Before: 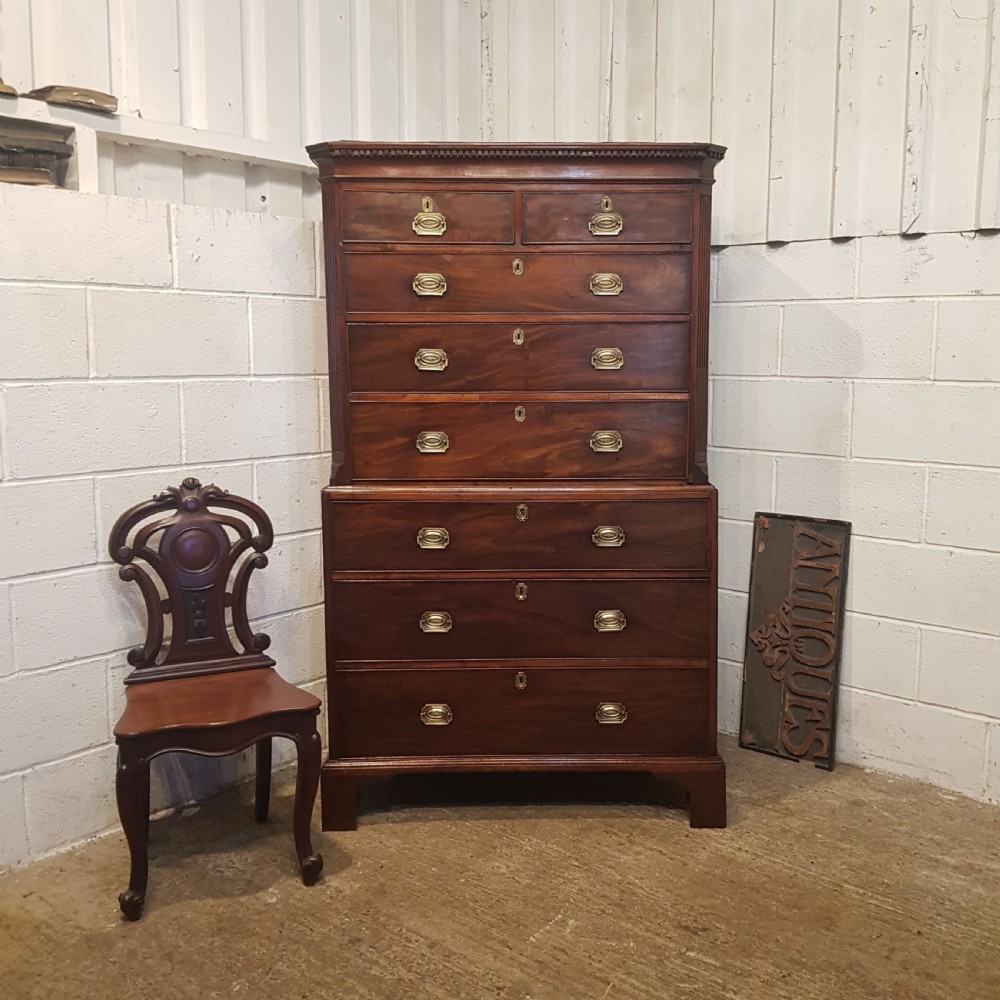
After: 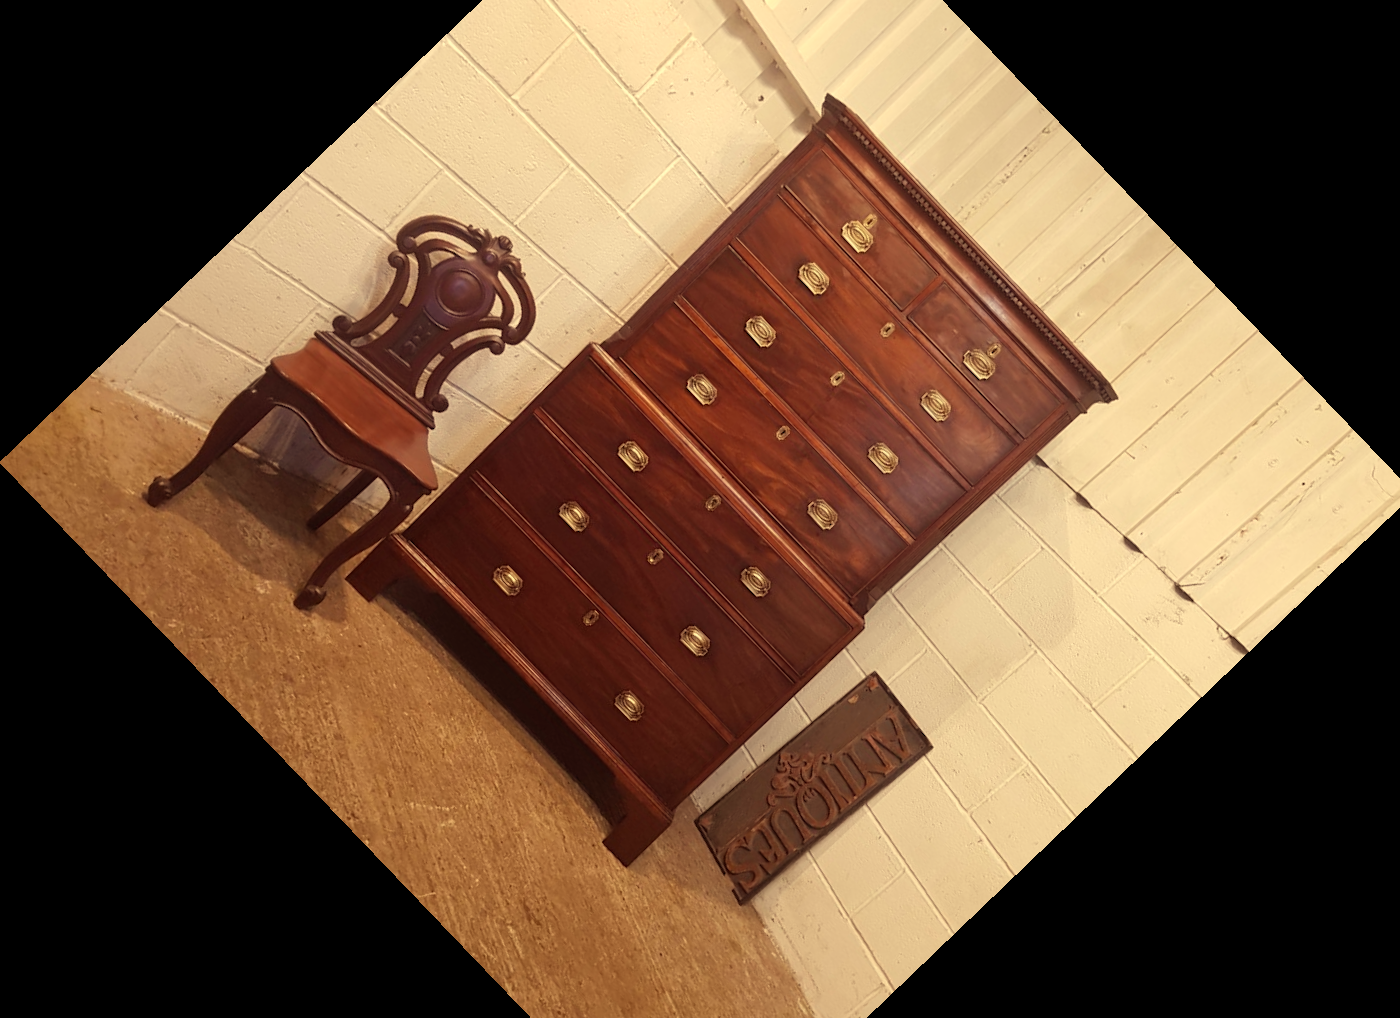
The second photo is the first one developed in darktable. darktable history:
white balance: red 1.08, blue 0.791
crop and rotate: angle -46.26°, top 16.234%, right 0.912%, bottom 11.704%
rgb levels: mode RGB, independent channels, levels [[0, 0.474, 1], [0, 0.5, 1], [0, 0.5, 1]]
